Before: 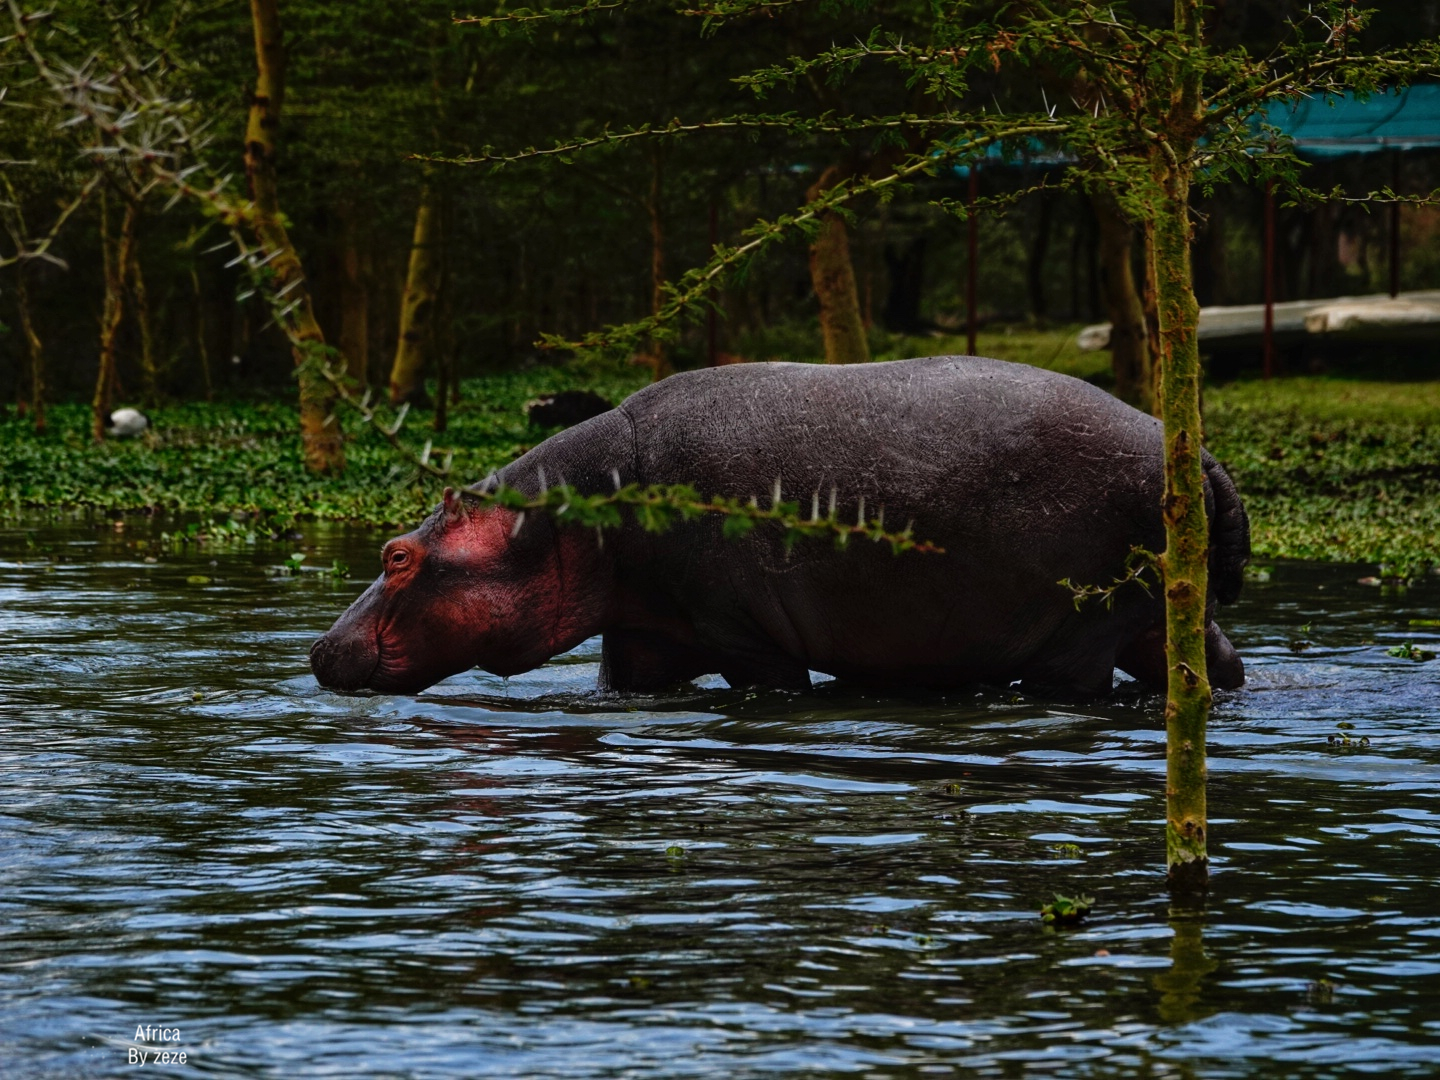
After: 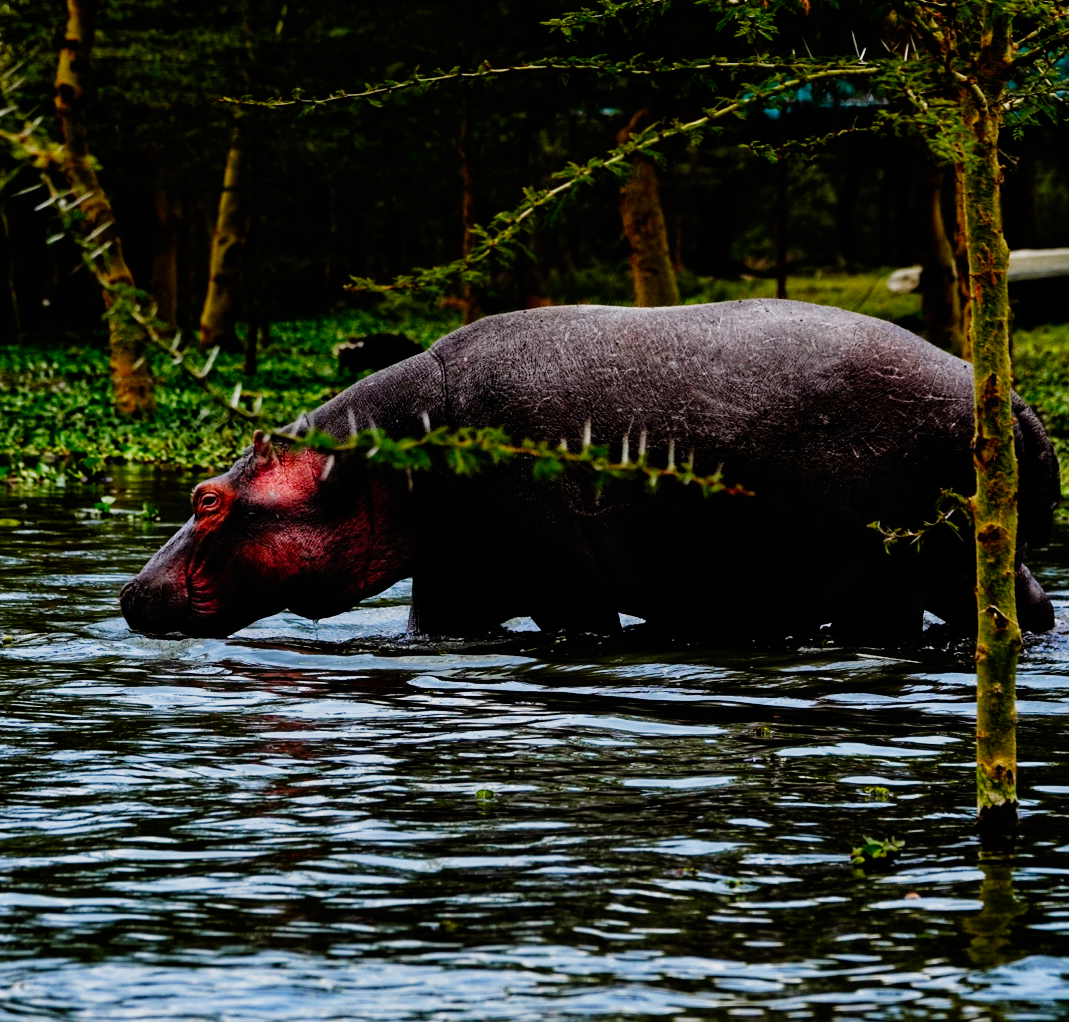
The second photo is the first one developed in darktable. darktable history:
filmic rgb: black relative exposure -7.5 EV, white relative exposure 5 EV, hardness 3.34, contrast 1.3, preserve chrominance no, color science v3 (2019), use custom middle-gray values true
levels: white 99.94%
exposure: black level correction 0, exposure 0.7 EV, compensate highlight preservation false
crop and rotate: left 13.2%, top 5.35%, right 12.54%
